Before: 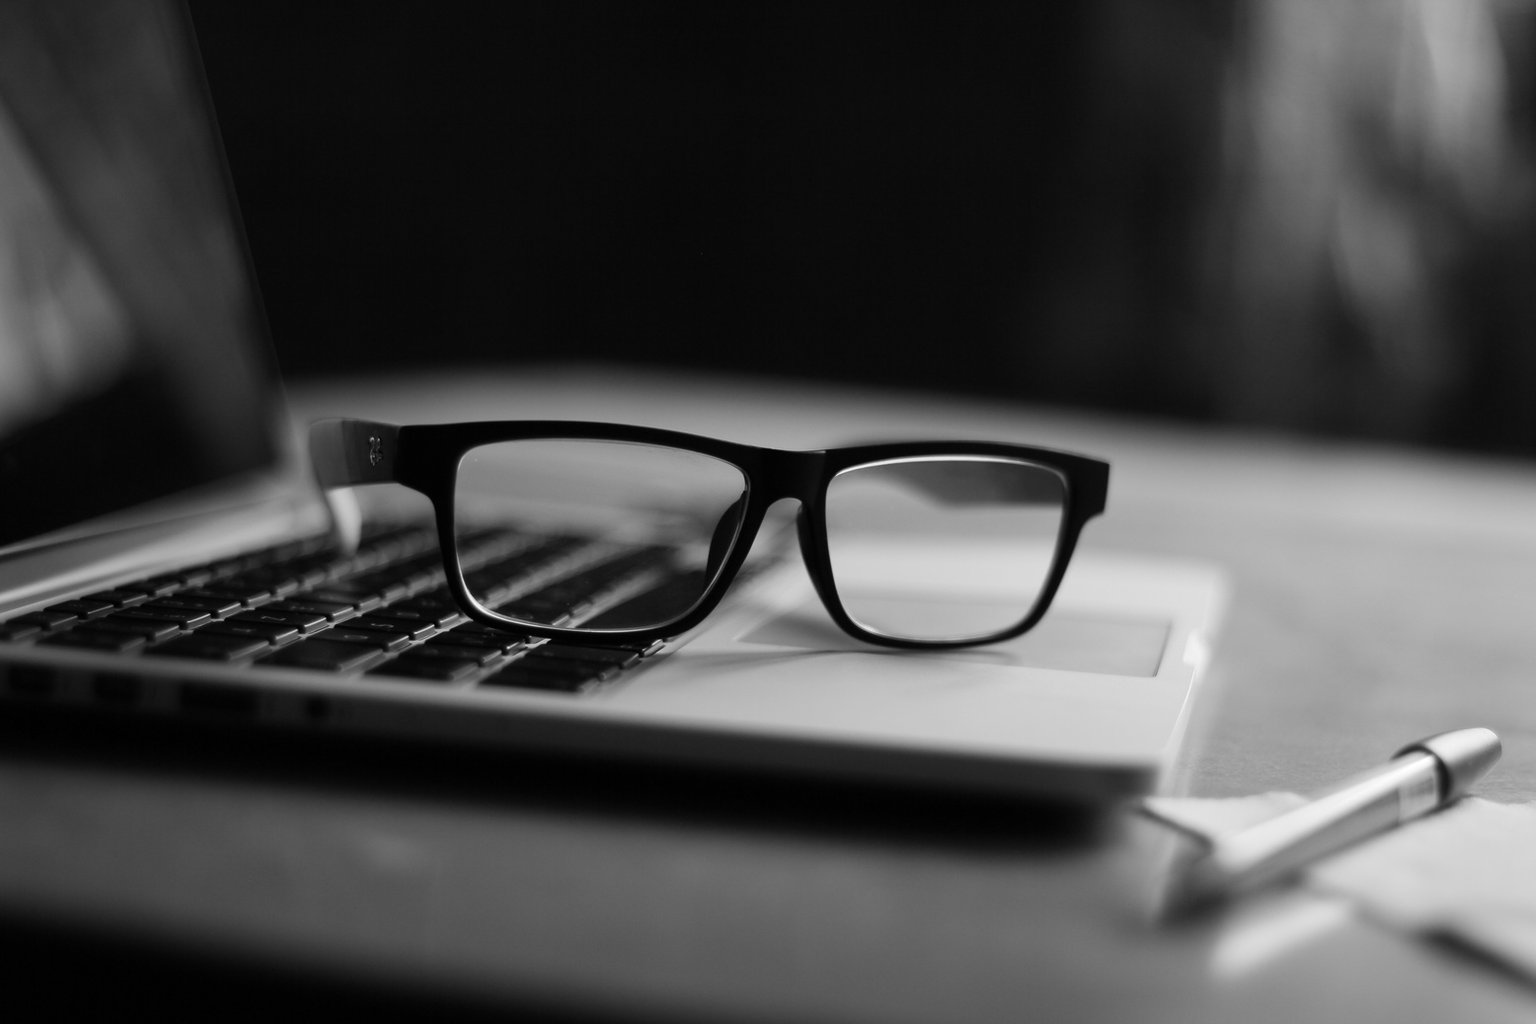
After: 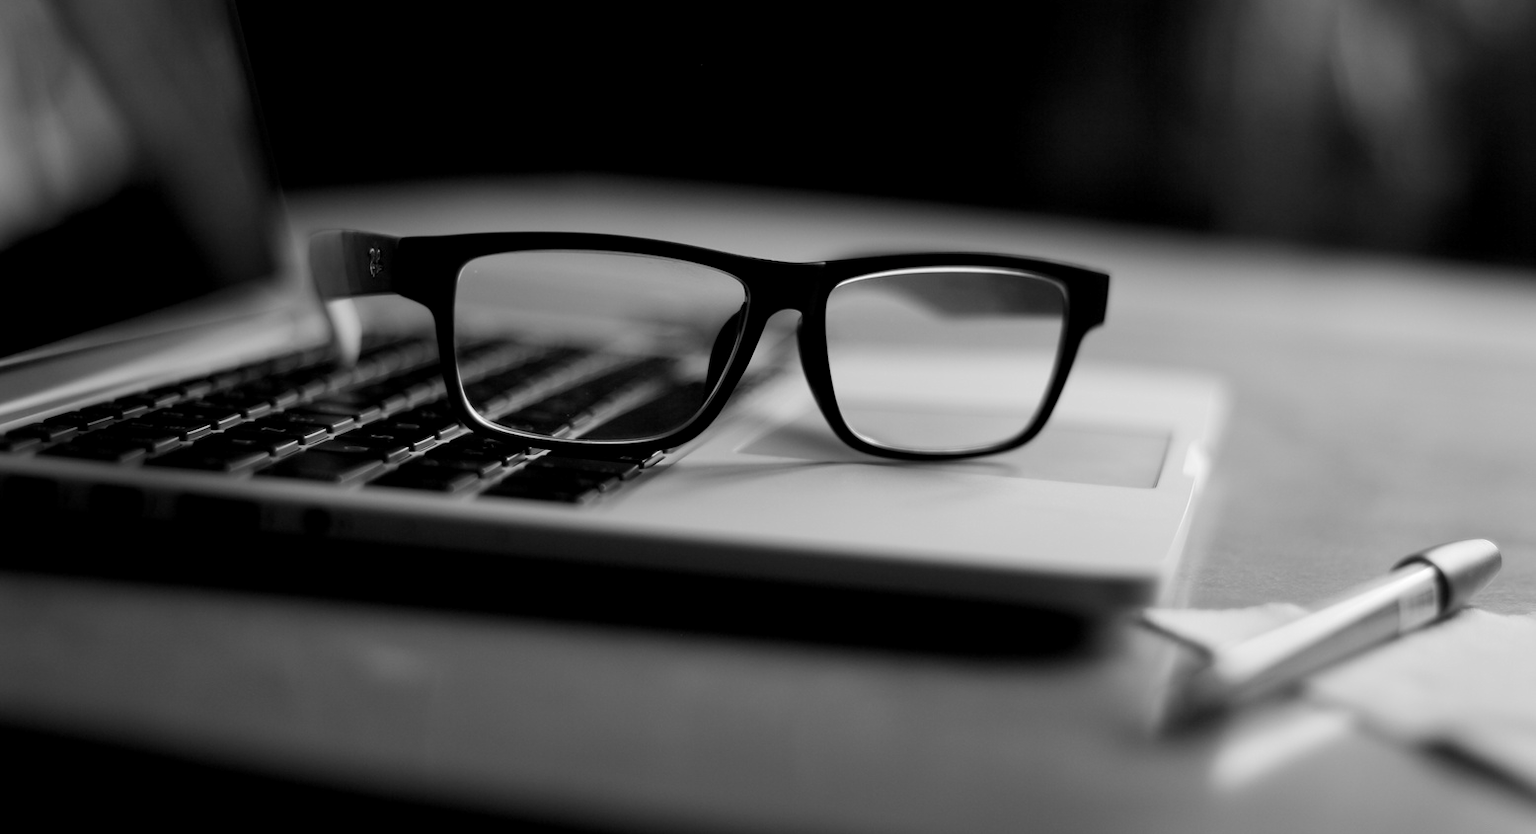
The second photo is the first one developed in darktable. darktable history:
crop and rotate: top 18.448%
color balance rgb: global offset › luminance -0.492%, perceptual saturation grading › global saturation 13.975%, perceptual saturation grading › highlights -25.299%, perceptual saturation grading › shadows 29.715%
